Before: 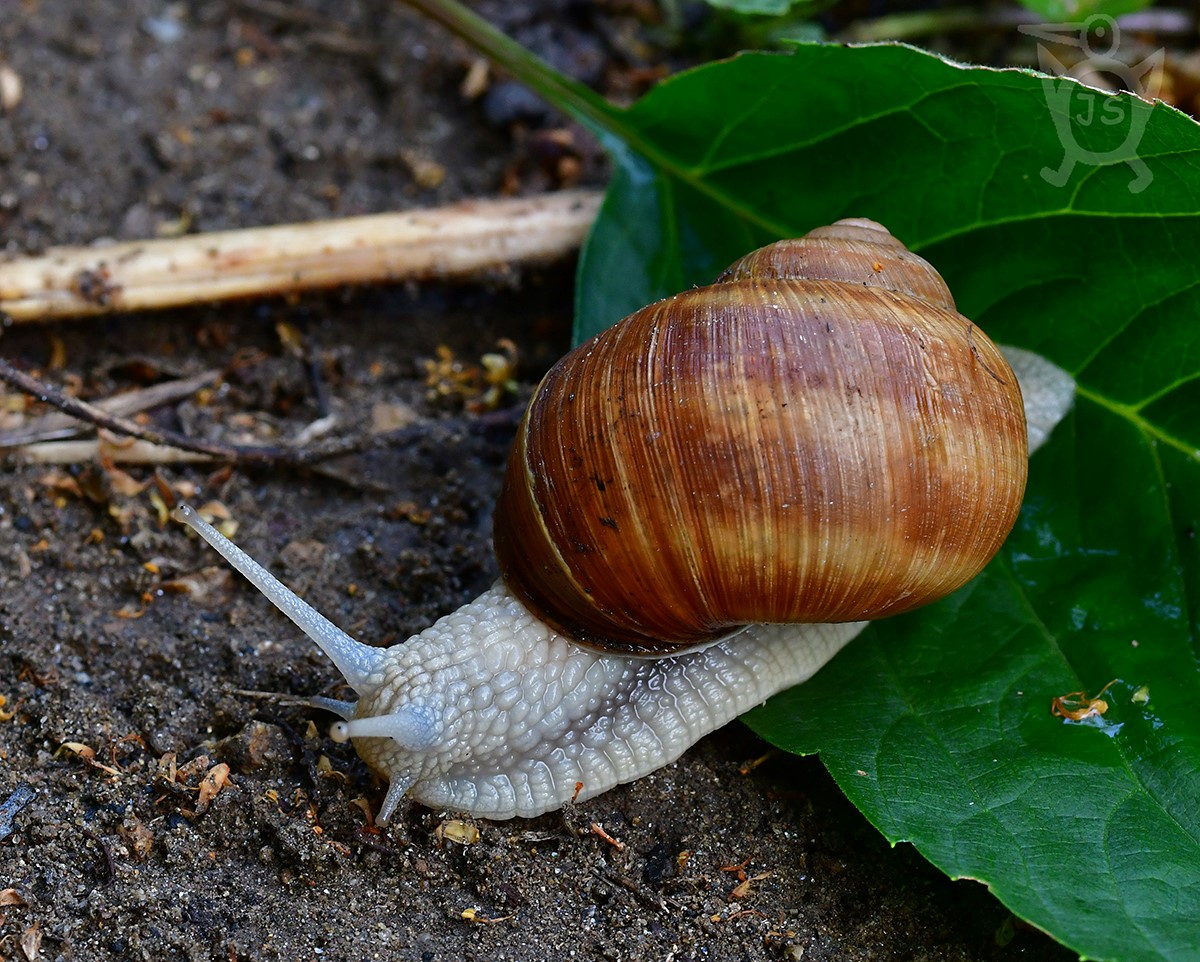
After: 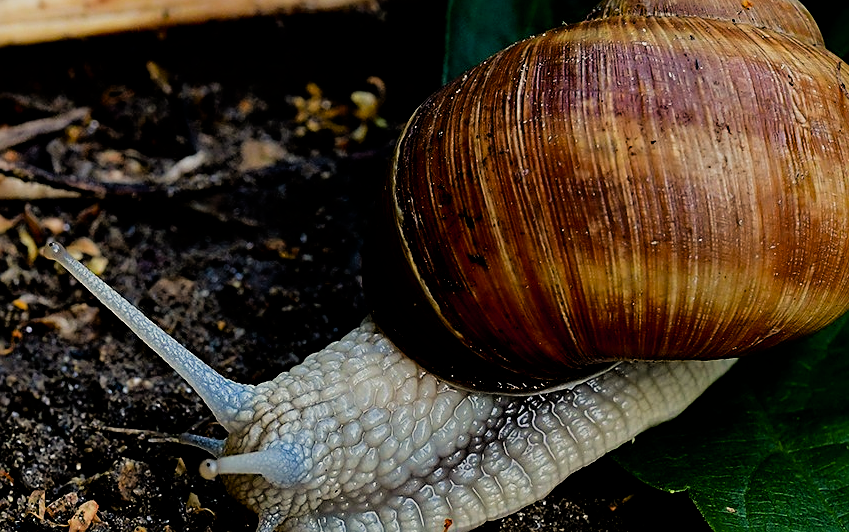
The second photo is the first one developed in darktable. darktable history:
filmic rgb: black relative exposure -5.14 EV, white relative exposure 3.96 EV, threshold 3.01 EV, hardness 2.88, contrast 1.198, highlights saturation mix -29.3%, enable highlight reconstruction true
color calibration: output R [0.999, 0.026, -0.11, 0], output G [-0.019, 1.037, -0.099, 0], output B [0.022, -0.023, 0.902, 0], gray › normalize channels true, x 0.331, y 0.346, temperature 5592.67 K, gamut compression 0.005
velvia: strength 17.01%
crop: left 10.938%, top 27.397%, right 18.275%, bottom 17.291%
haze removal: adaptive false
sharpen: on, module defaults
exposure: black level correction 0.009, exposure -0.162 EV, compensate highlight preservation false
